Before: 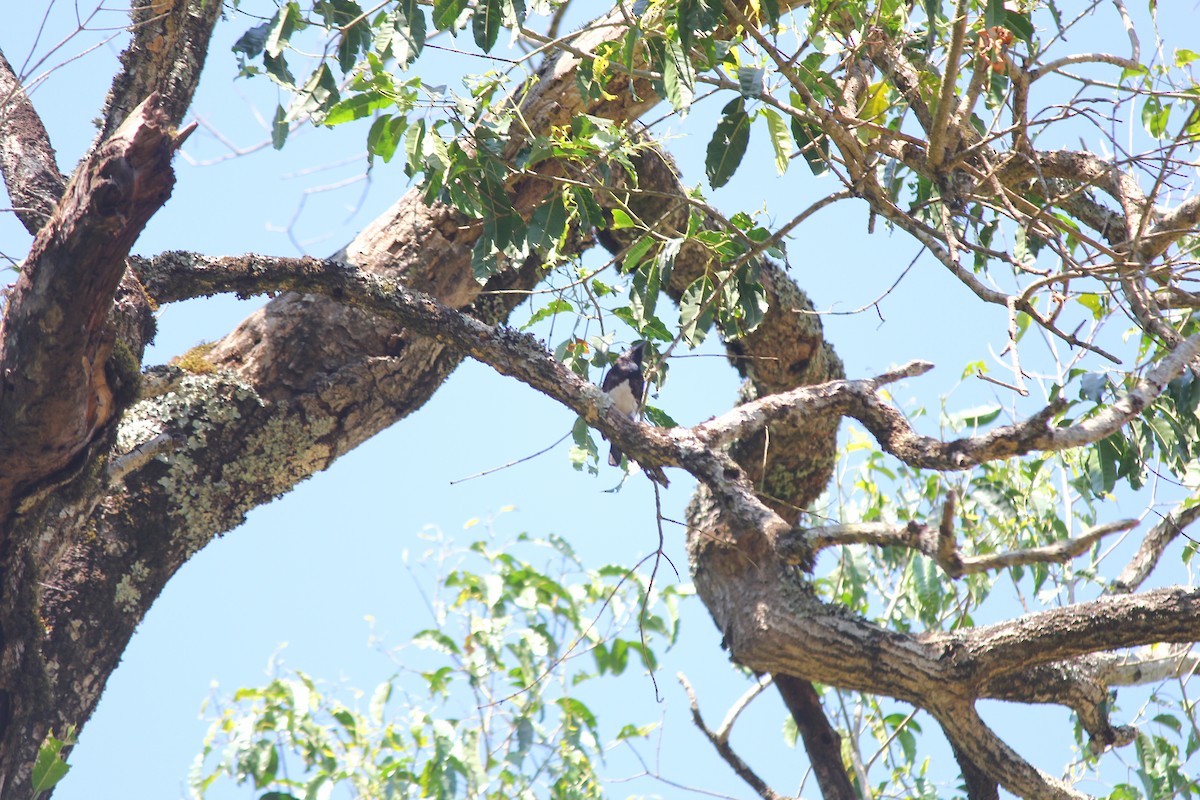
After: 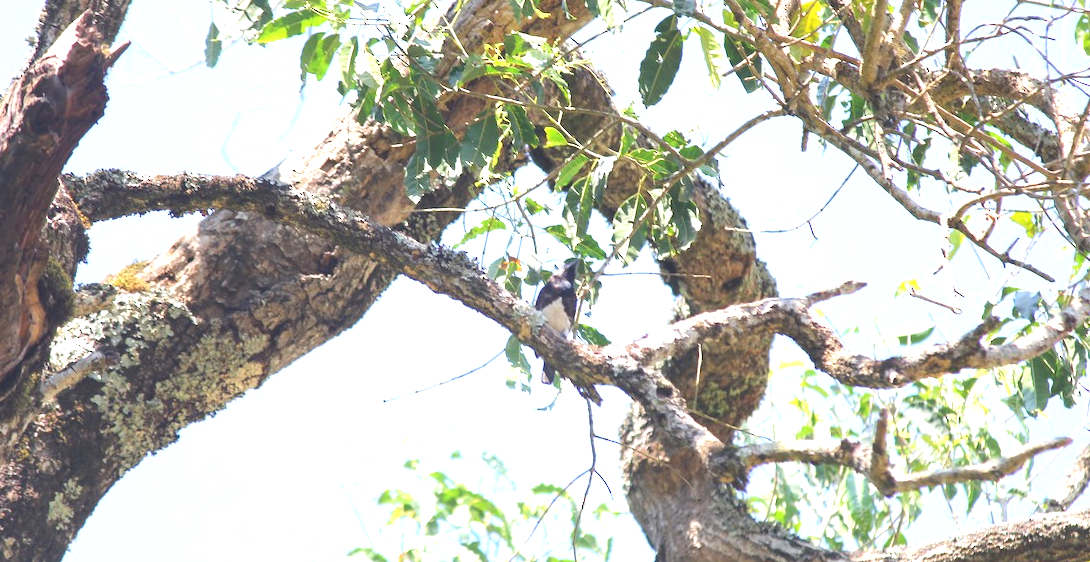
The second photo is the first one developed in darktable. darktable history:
exposure: black level correction -0.002, exposure 0.708 EV, compensate exposure bias true, compensate highlight preservation false
crop: left 5.596%, top 10.314%, right 3.534%, bottom 19.395%
